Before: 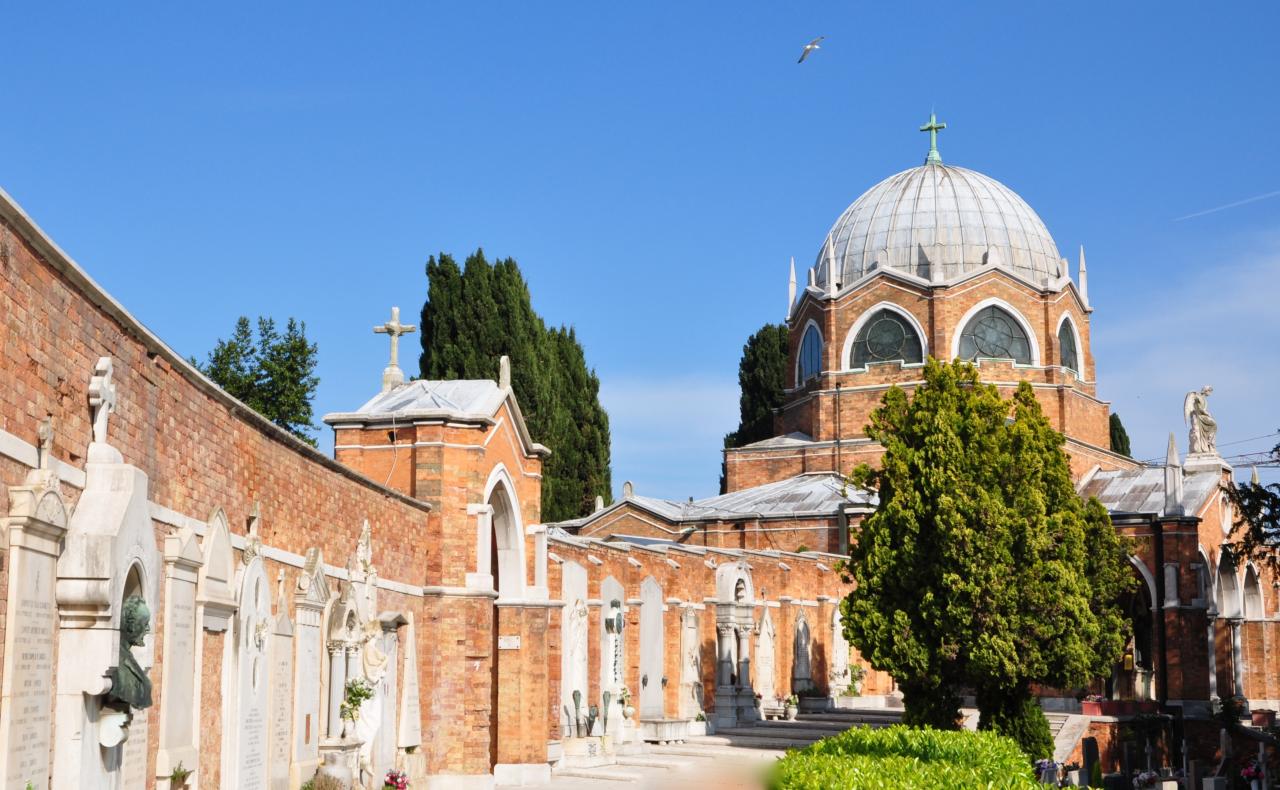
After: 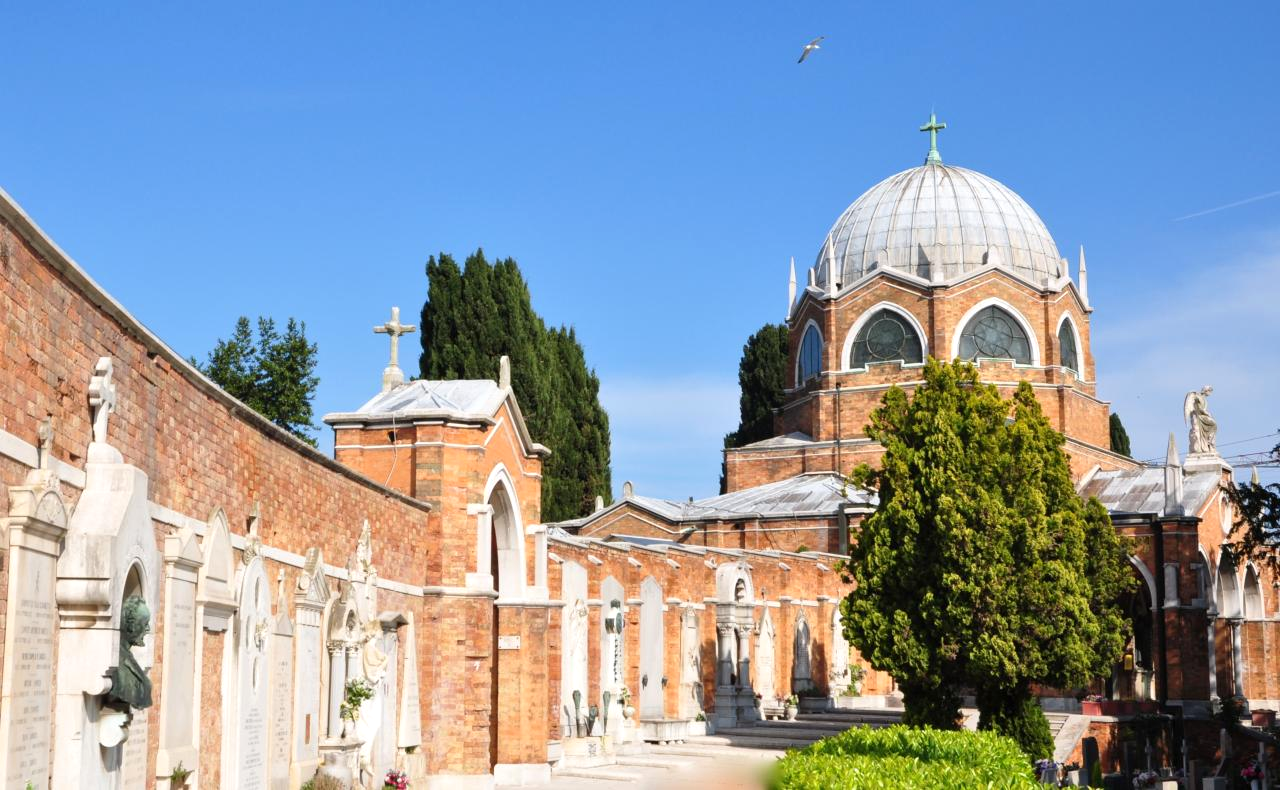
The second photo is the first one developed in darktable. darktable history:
exposure: exposure 0.163 EV, compensate exposure bias true, compensate highlight preservation false
